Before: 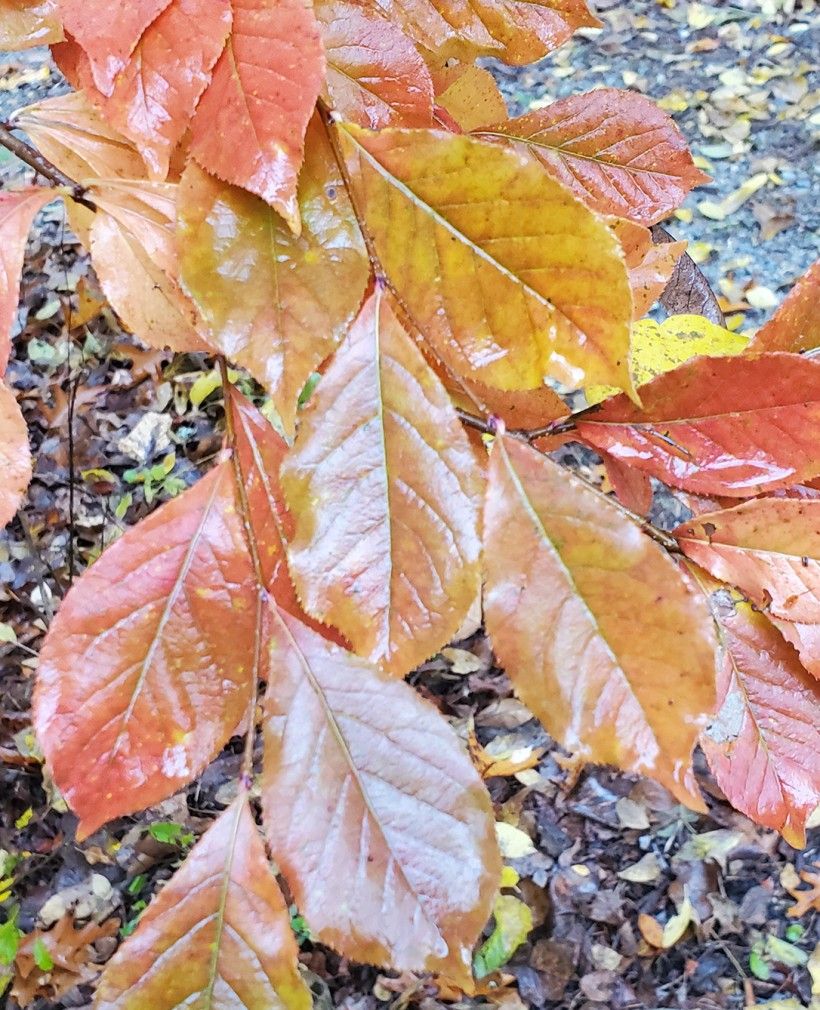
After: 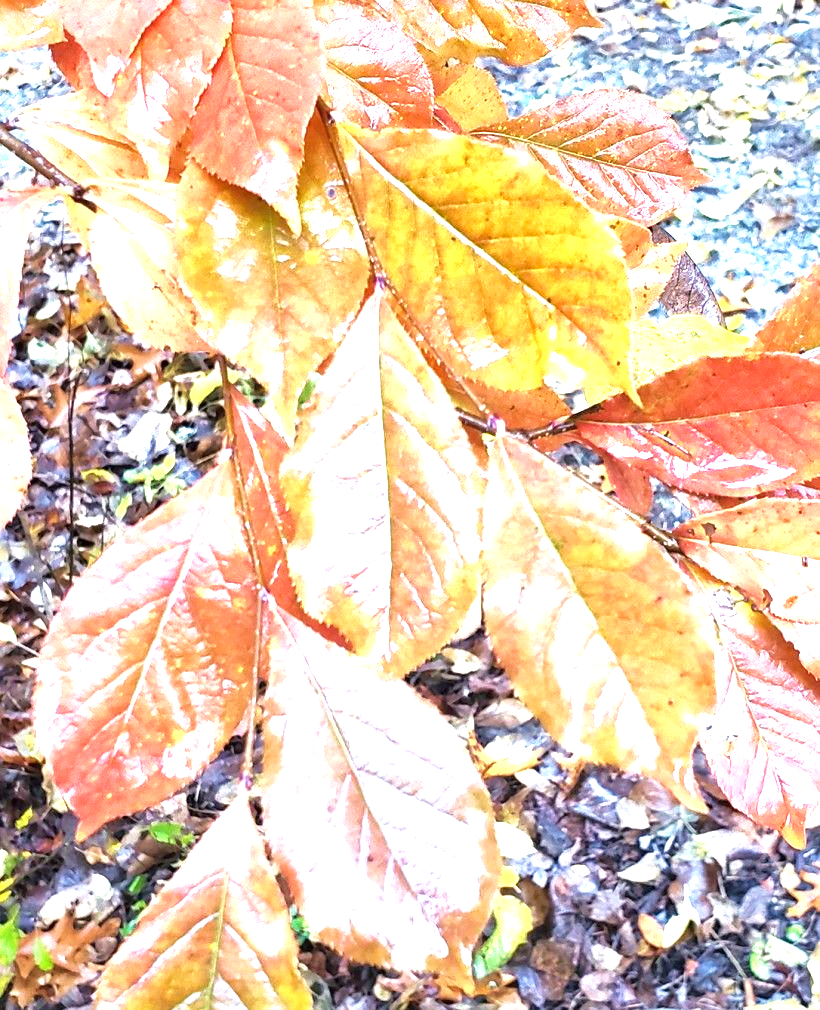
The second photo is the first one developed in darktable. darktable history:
exposure: black level correction 0, exposure 1.1 EV, compensate highlight preservation false
velvia: on, module defaults
local contrast: mode bilateral grid, contrast 20, coarseness 50, detail 148%, midtone range 0.2
